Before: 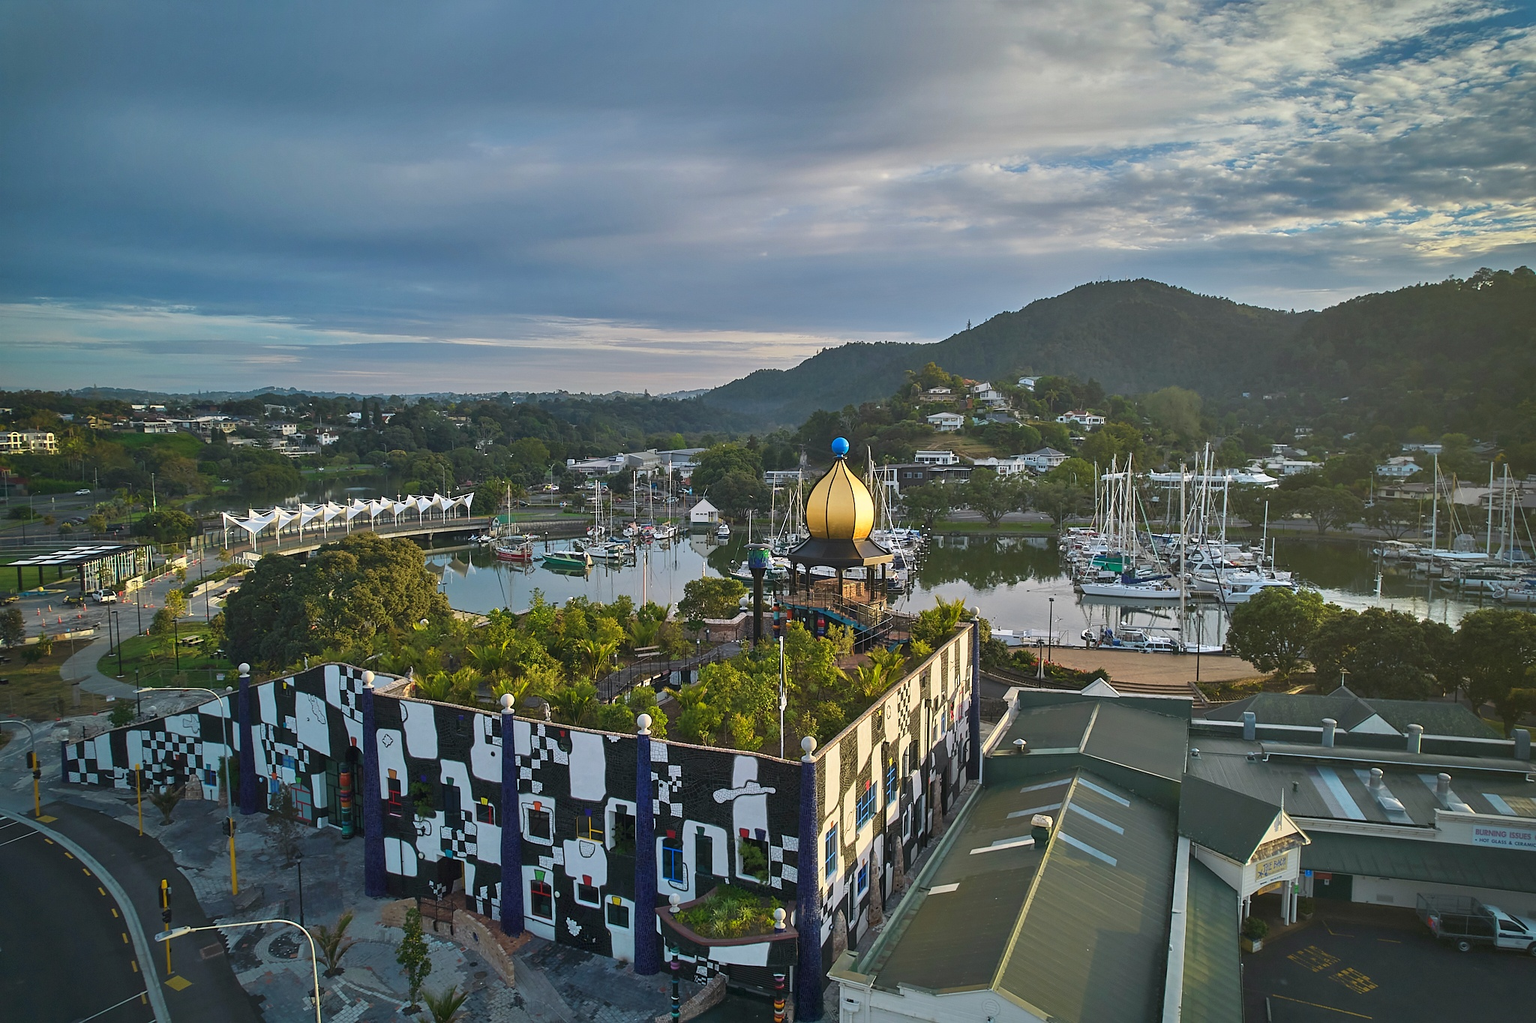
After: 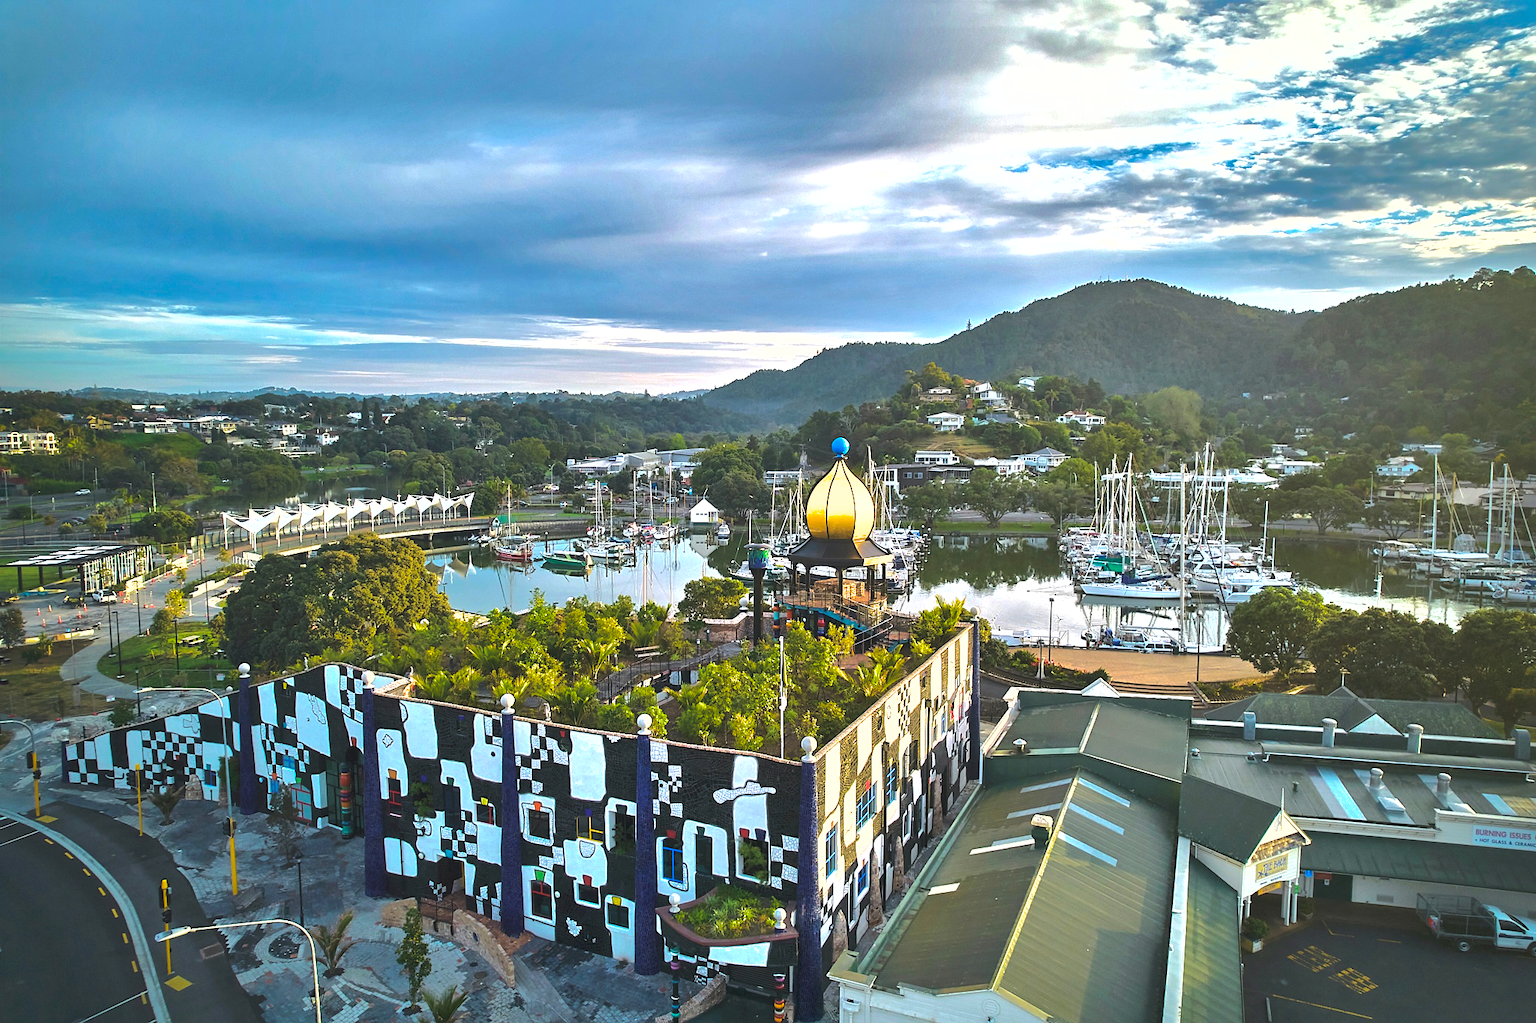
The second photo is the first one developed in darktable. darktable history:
exposure: black level correction 0, exposure 0.7 EV, compensate exposure bias true, compensate highlight preservation false
shadows and highlights: shadows 40, highlights -60
color balance rgb: global offset › luminance 0.71%, perceptual saturation grading › global saturation -11.5%, perceptual brilliance grading › highlights 17.77%, perceptual brilliance grading › mid-tones 31.71%, perceptual brilliance grading › shadows -31.01%, global vibrance 50%
